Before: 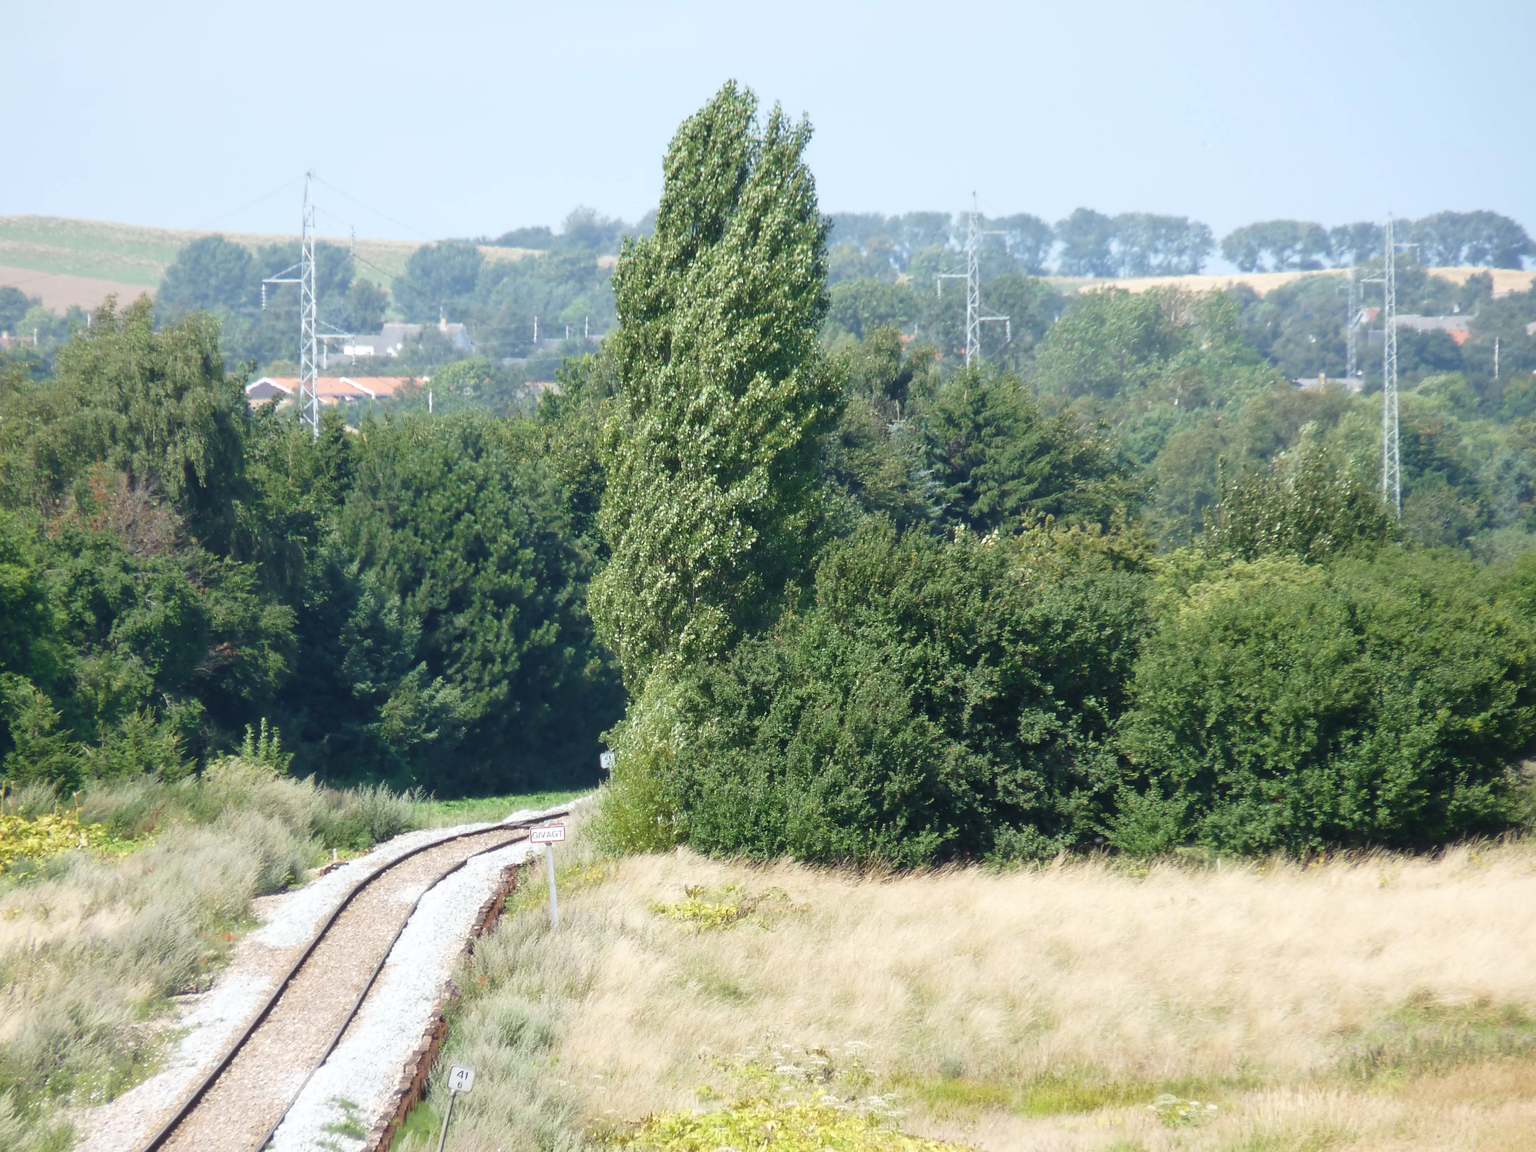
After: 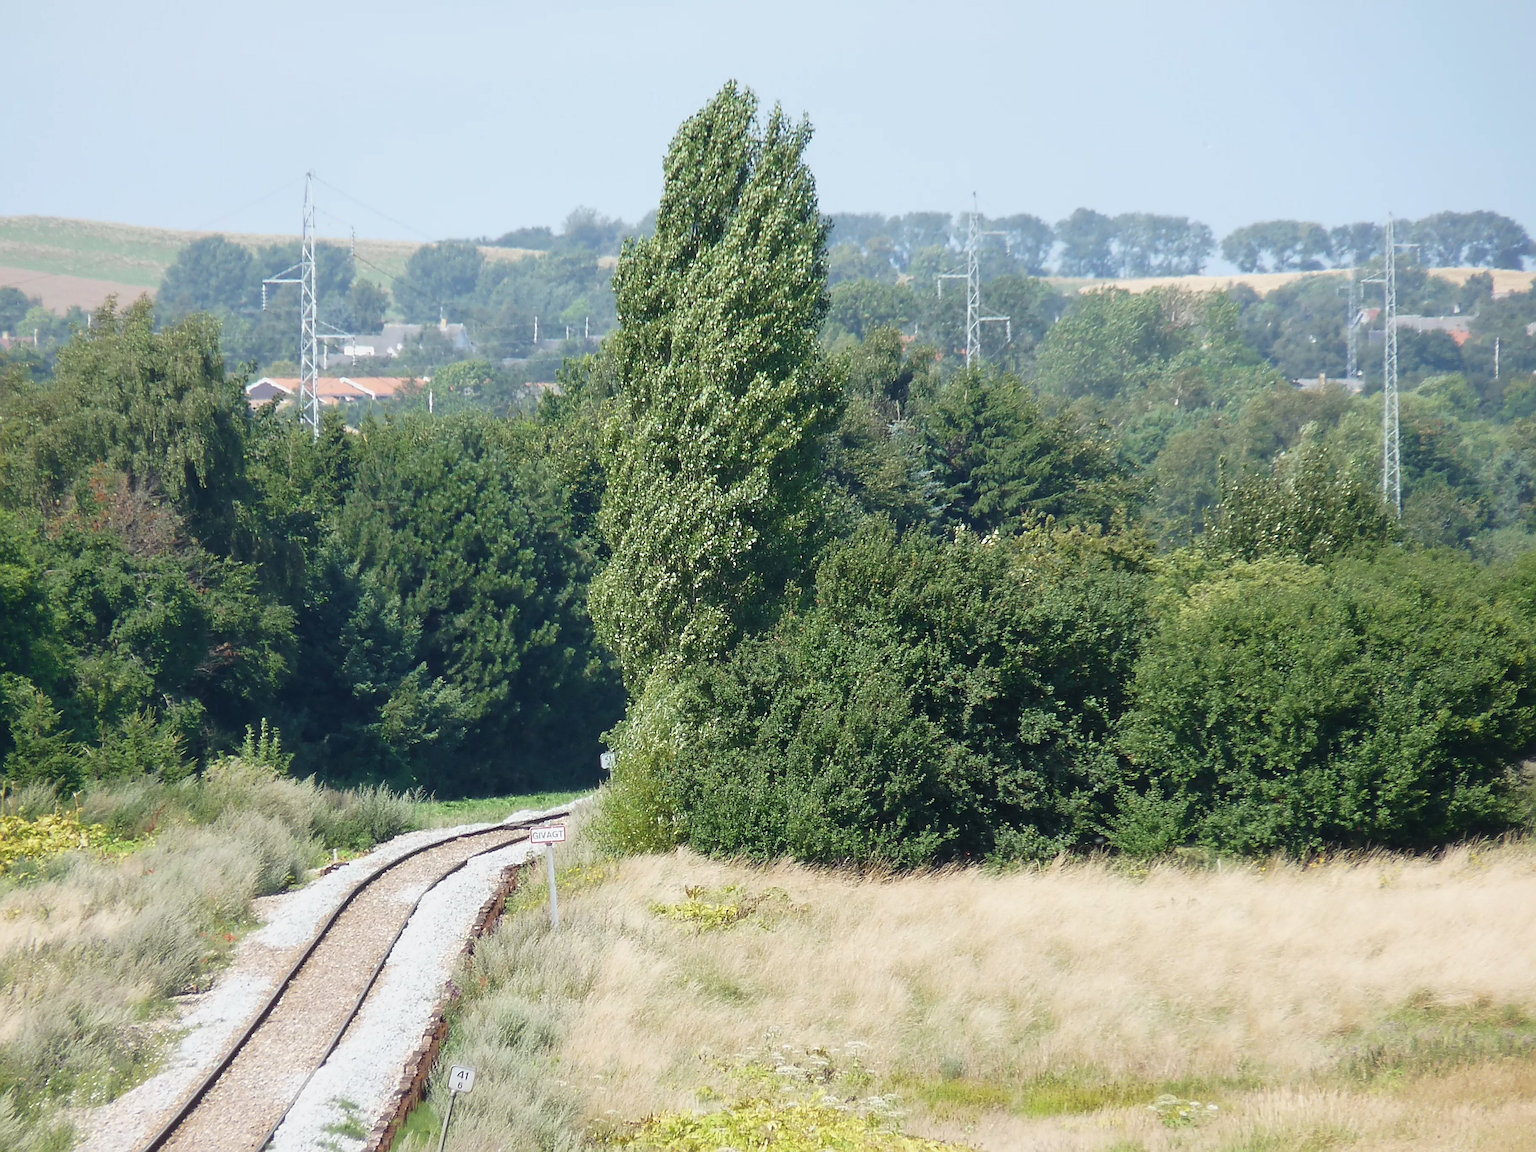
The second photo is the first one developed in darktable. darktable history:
sharpen: radius 2.543, amount 0.636
exposure: exposure -0.177 EV, compensate highlight preservation false
